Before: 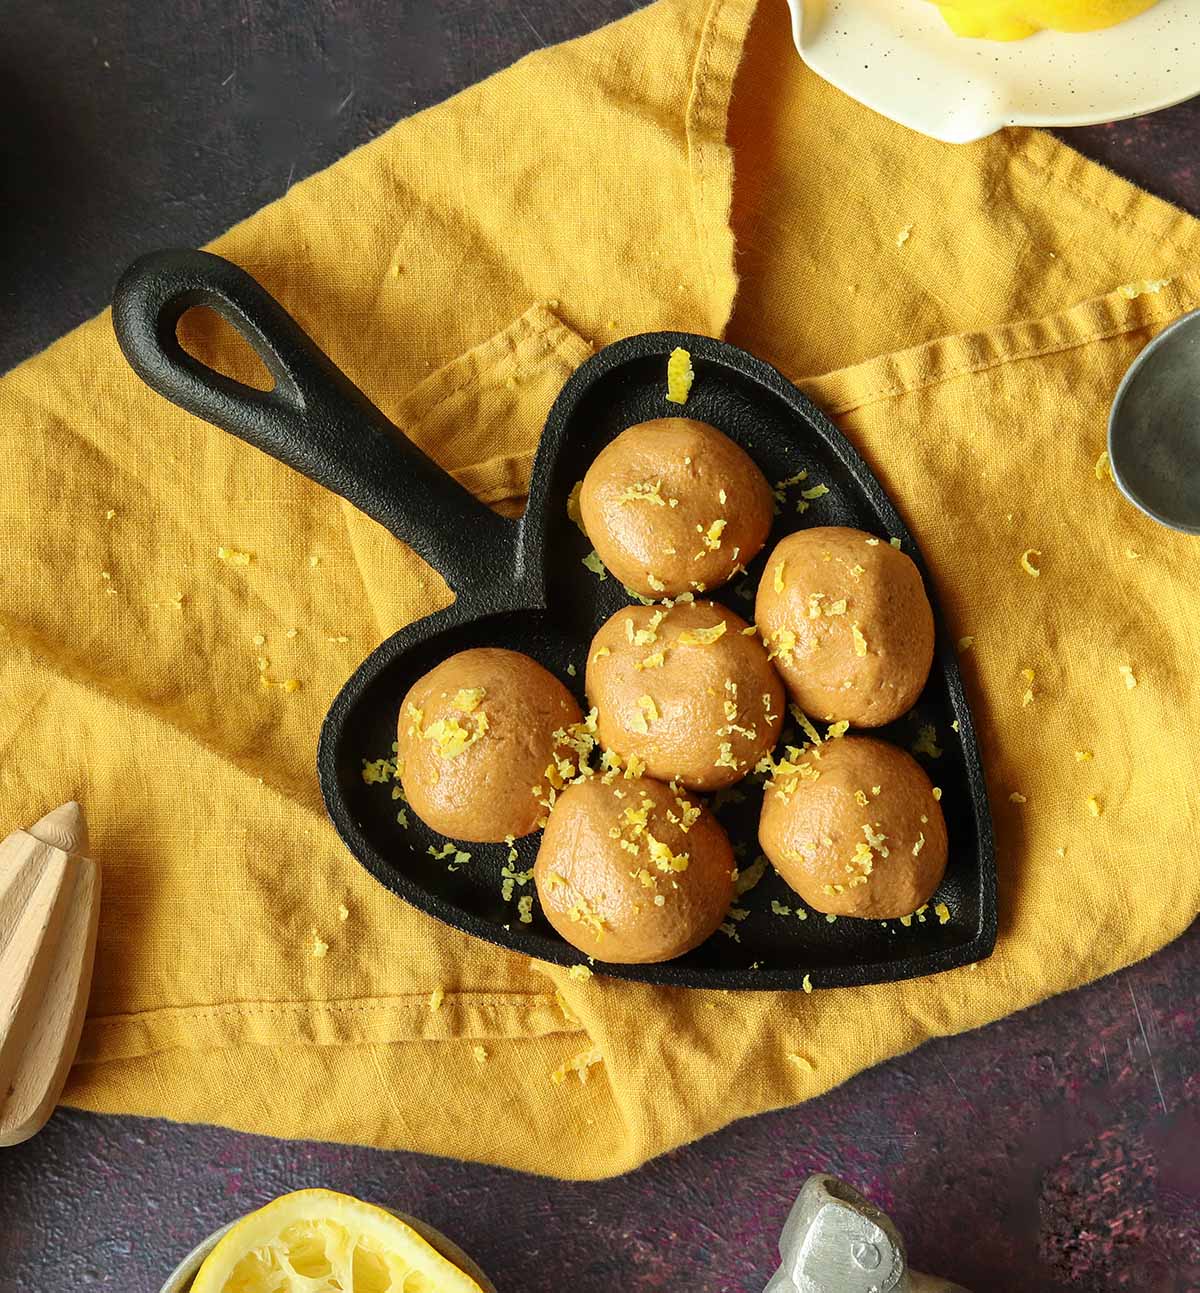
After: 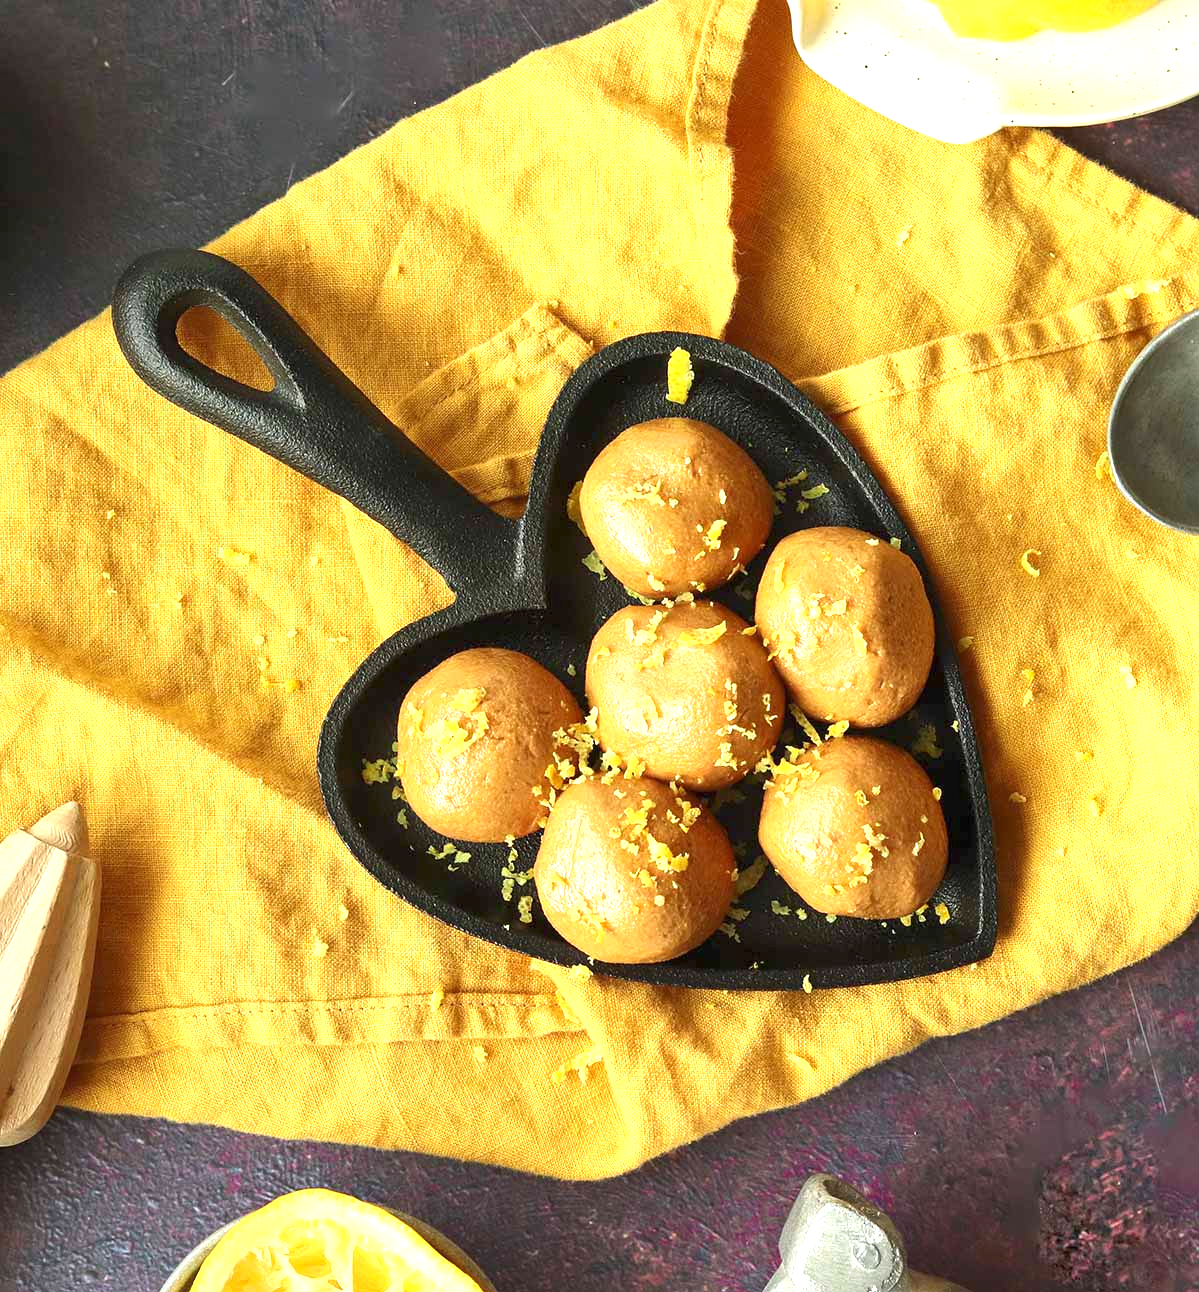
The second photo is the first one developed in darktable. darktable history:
tone equalizer: -8 EV 0.251 EV, -7 EV 0.383 EV, -6 EV 0.455 EV, -5 EV 0.213 EV, -3 EV -0.282 EV, -2 EV -0.418 EV, -1 EV -0.418 EV, +0 EV -0.261 EV, mask exposure compensation -0.512 EV
exposure: black level correction 0, exposure 1.123 EV, compensate exposure bias true, compensate highlight preservation false
